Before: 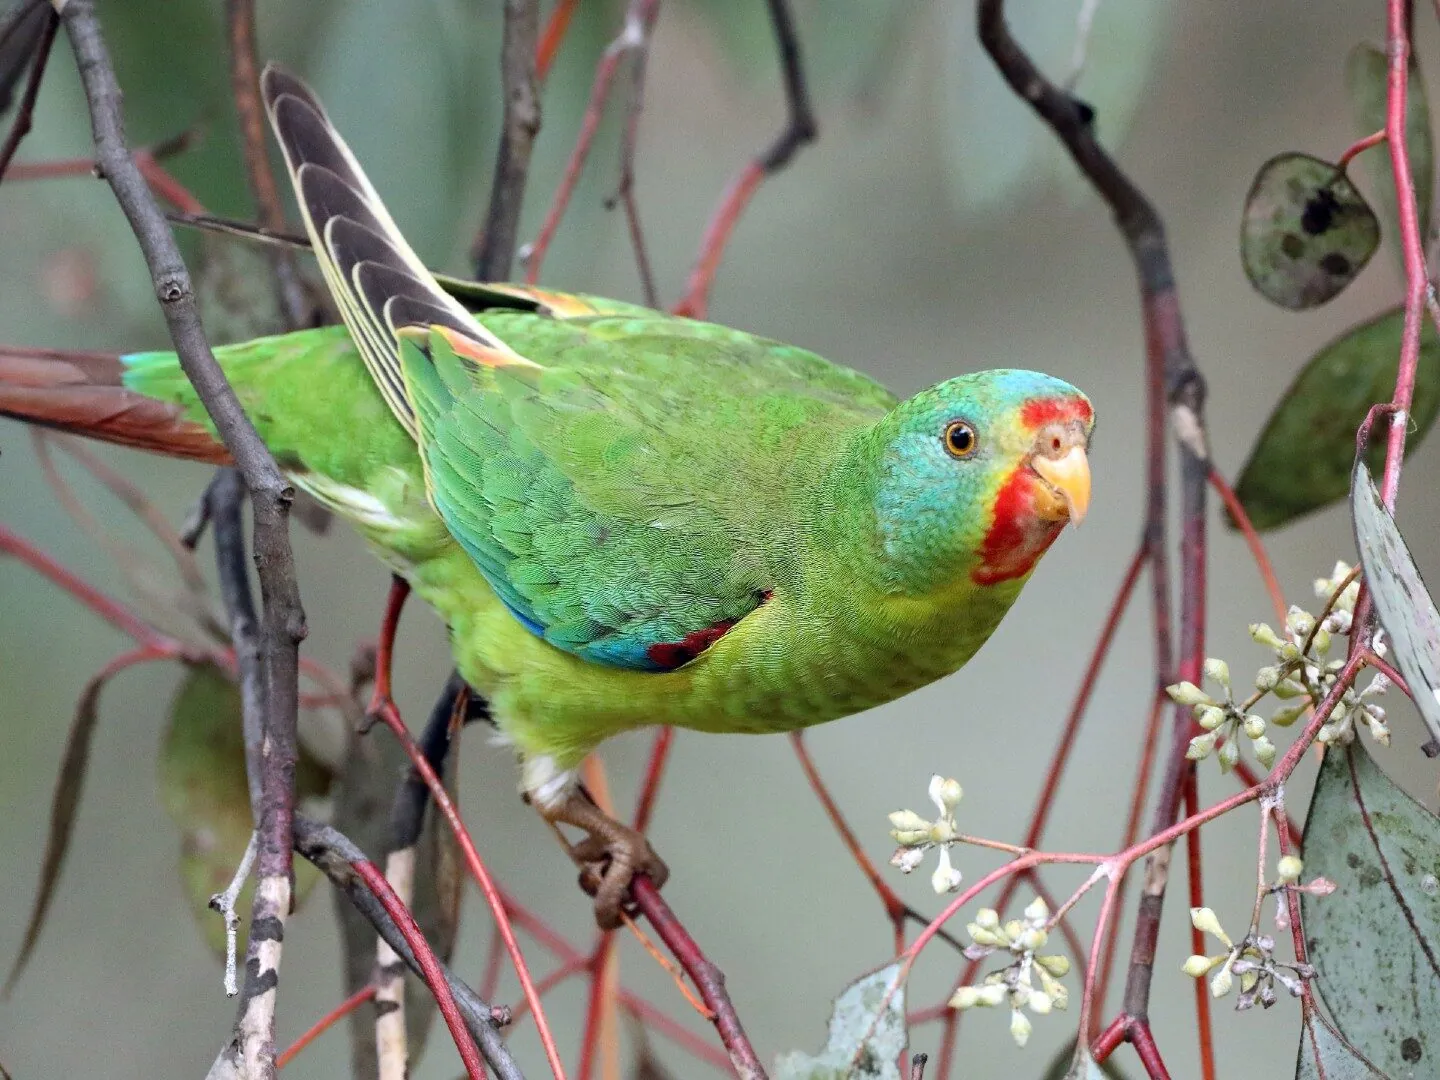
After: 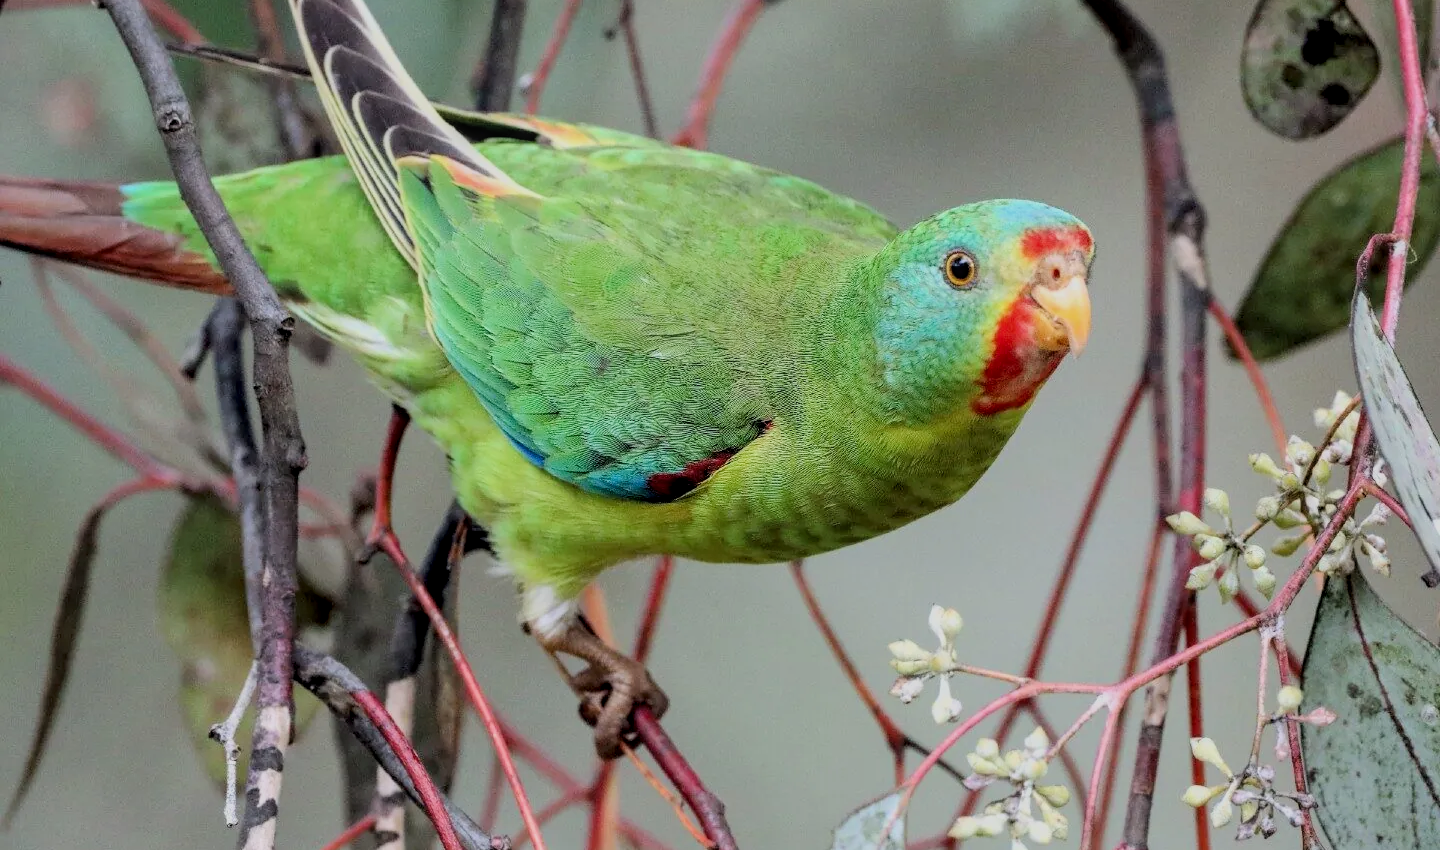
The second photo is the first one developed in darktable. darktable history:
crop and rotate: top 15.774%, bottom 5.506%
filmic rgb: black relative exposure -7.48 EV, white relative exposure 4.83 EV, hardness 3.4, color science v6 (2022)
local contrast: on, module defaults
